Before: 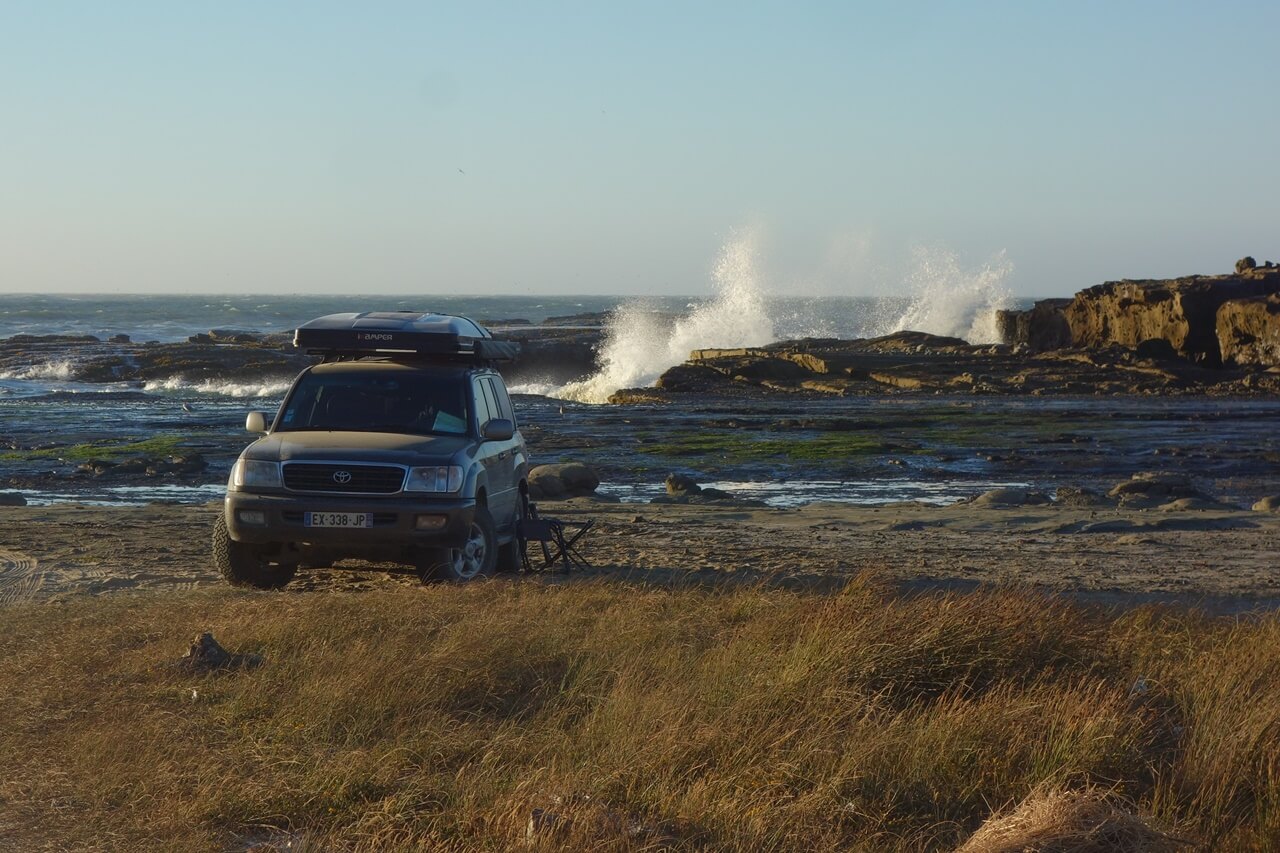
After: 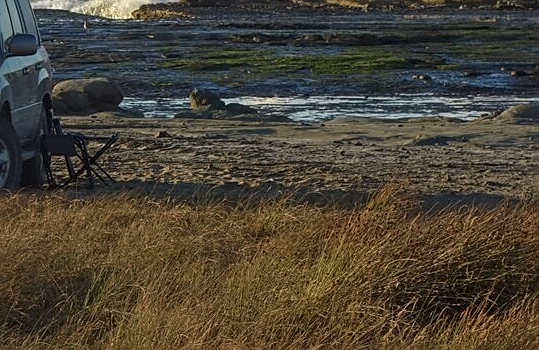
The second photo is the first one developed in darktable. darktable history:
crop: left 37.221%, top 45.169%, right 20.63%, bottom 13.777%
sharpen: on, module defaults
local contrast: on, module defaults
